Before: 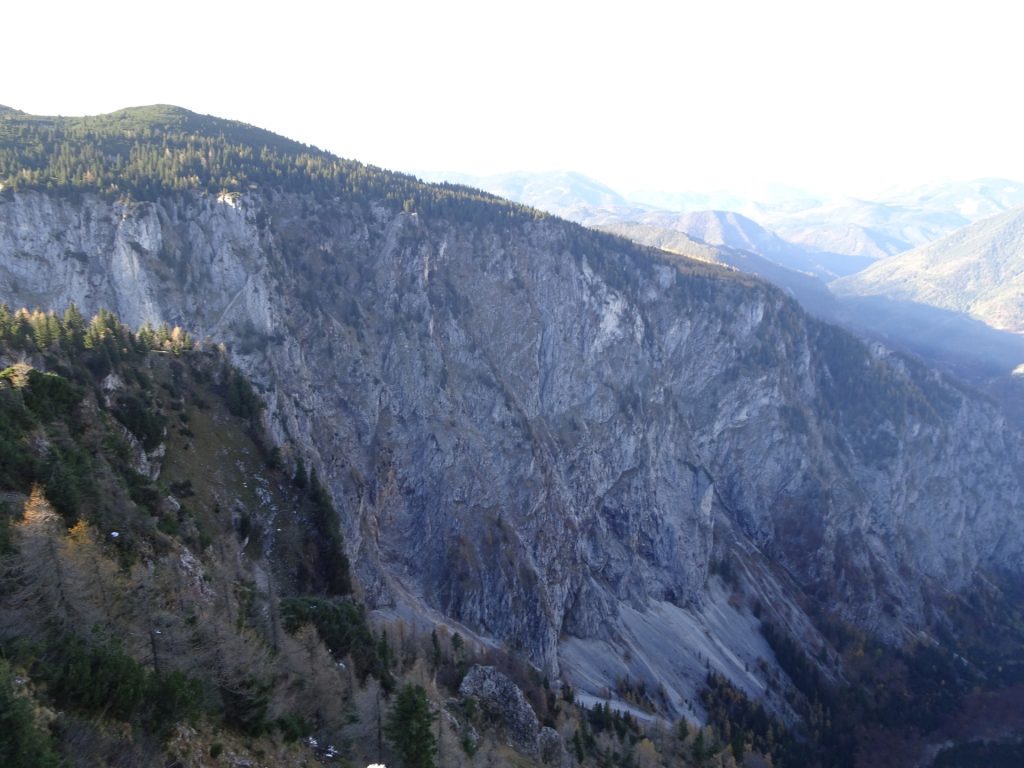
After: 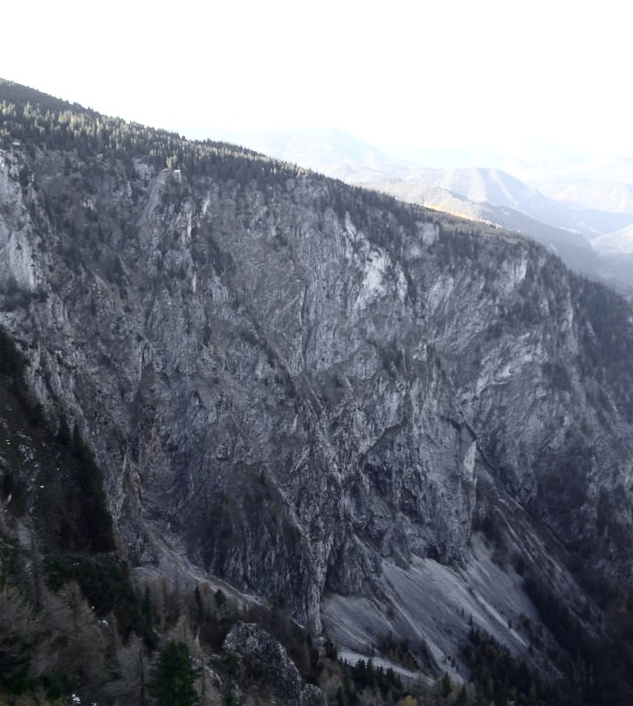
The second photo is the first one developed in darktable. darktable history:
crop and rotate: left 23.23%, top 5.643%, right 14.929%, bottom 2.355%
contrast brightness saturation: contrast 0.276
color zones: curves: ch1 [(0.25, 0.61) (0.75, 0.248)]
